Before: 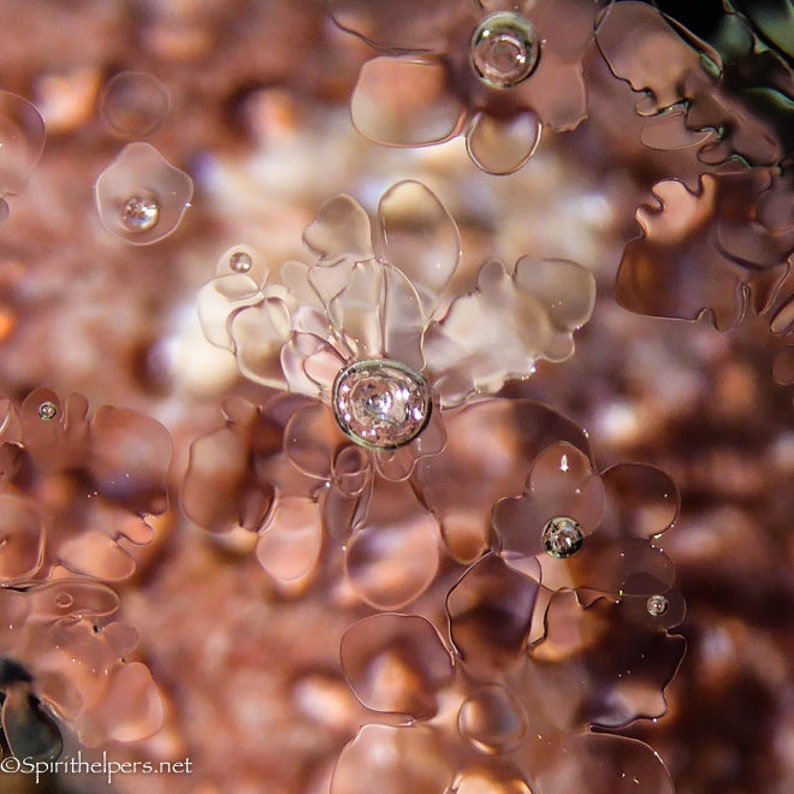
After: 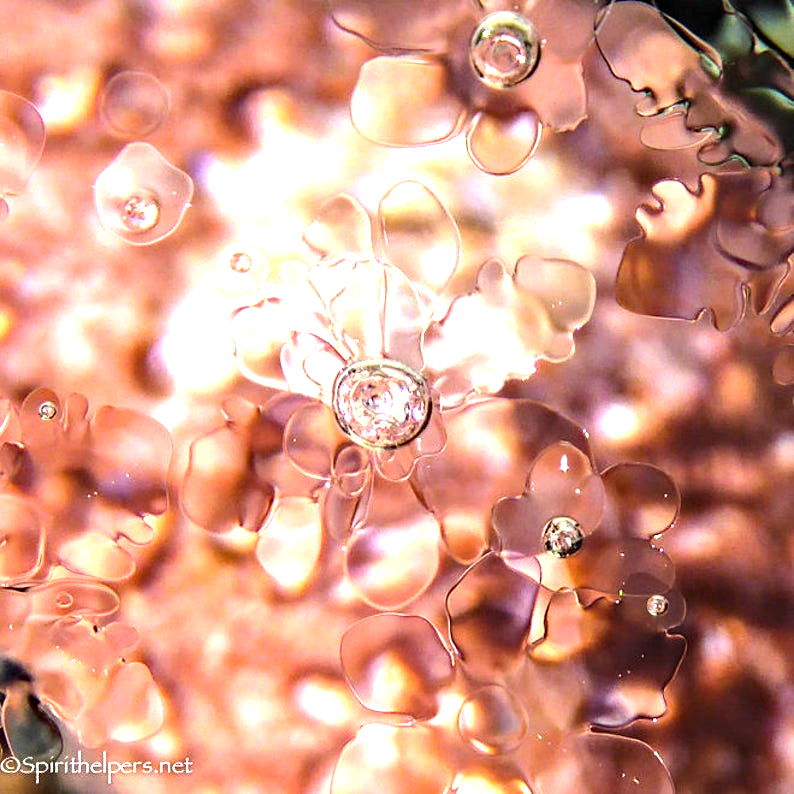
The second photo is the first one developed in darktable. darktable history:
haze removal: compatibility mode true, adaptive false
exposure: black level correction 0, exposure 1.678 EV, compensate exposure bias true, compensate highlight preservation false
color zones: curves: ch0 [(0, 0.5) (0.143, 0.5) (0.286, 0.5) (0.429, 0.5) (0.571, 0.5) (0.714, 0.476) (0.857, 0.5) (1, 0.5)]; ch2 [(0, 0.5) (0.143, 0.5) (0.286, 0.5) (0.429, 0.5) (0.571, 0.5) (0.714, 0.487) (0.857, 0.5) (1, 0.5)]
